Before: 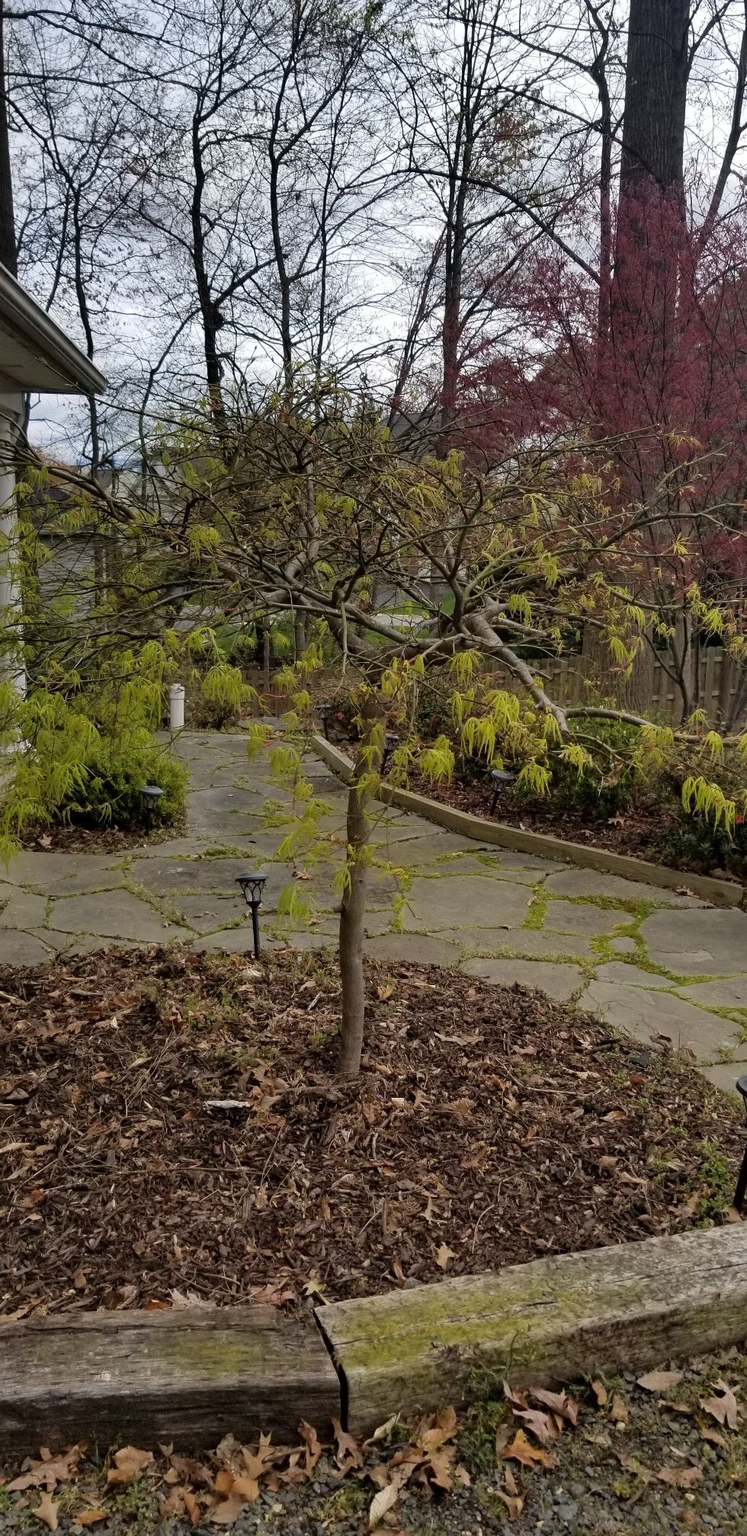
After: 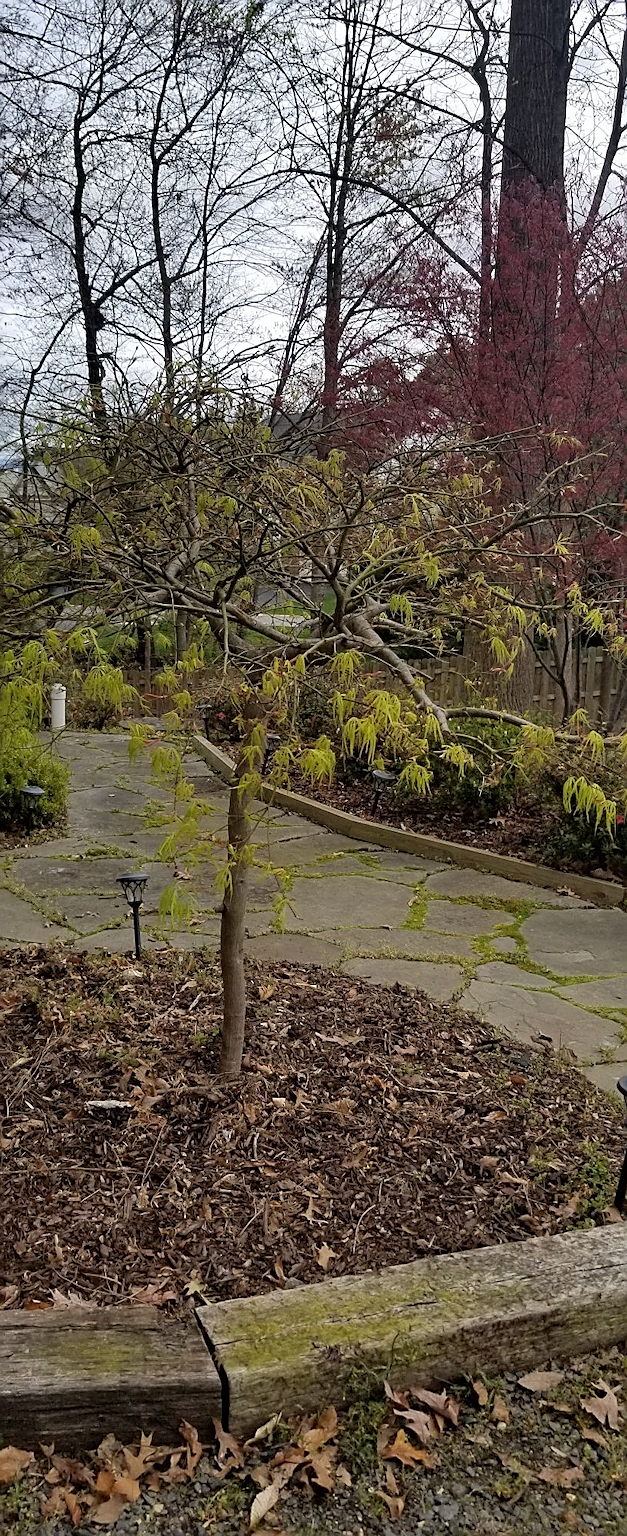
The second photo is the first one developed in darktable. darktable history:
sharpen: amount 0.575
crop: left 15.94%
